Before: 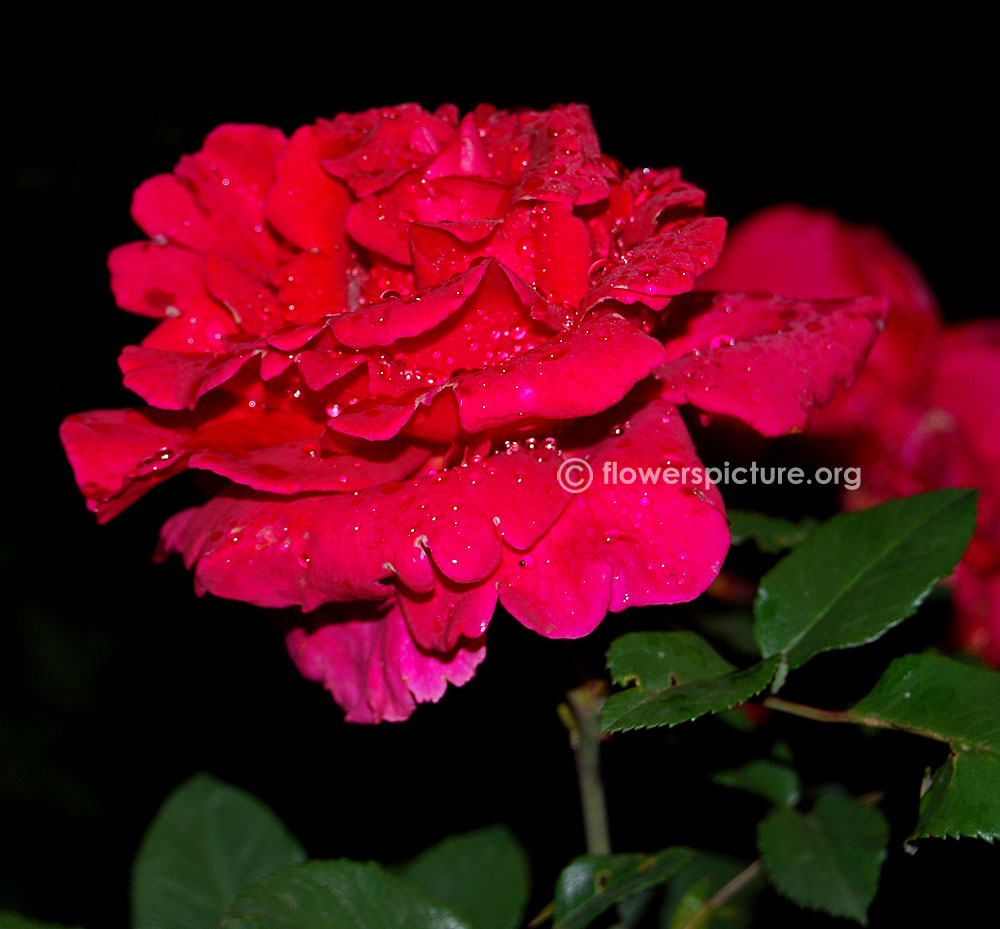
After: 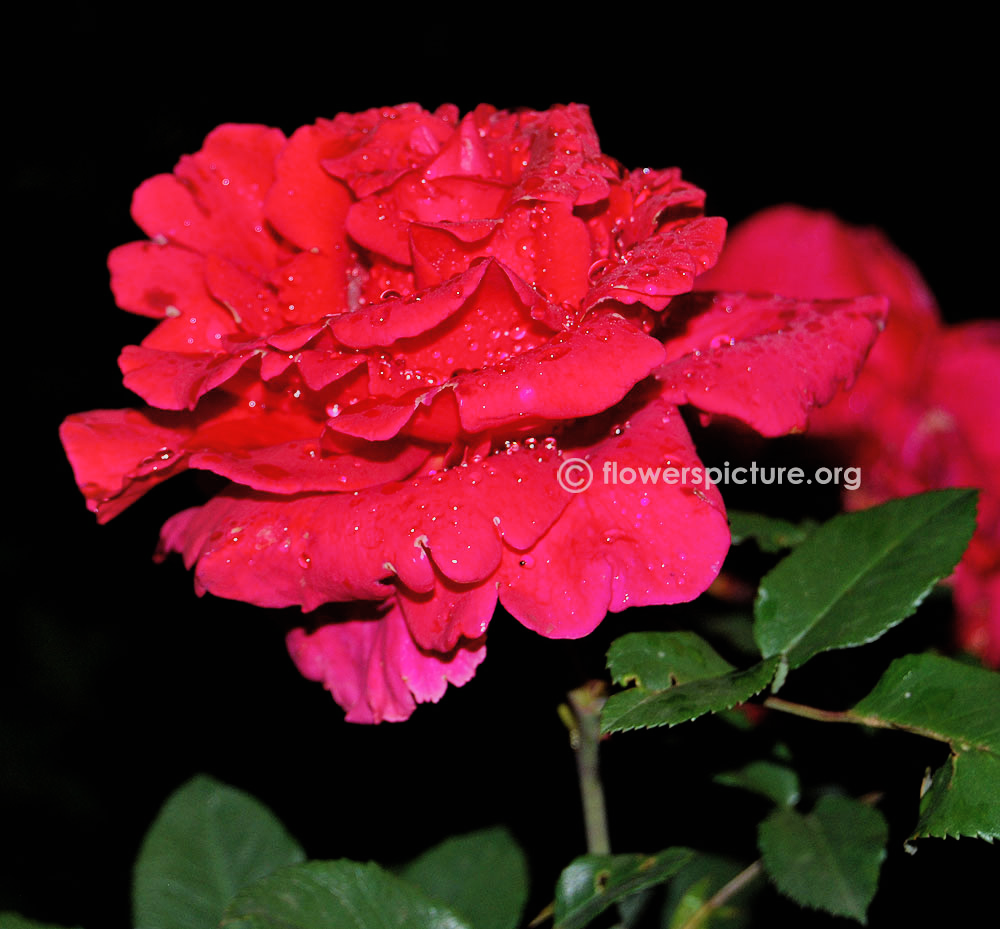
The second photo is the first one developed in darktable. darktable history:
filmic rgb: black relative exposure -7.26 EV, white relative exposure 5.08 EV, hardness 3.2
exposure: black level correction -0.002, exposure 0.706 EV, compensate highlight preservation false
shadows and highlights: shadows 21.01, highlights -82.5, shadows color adjustment 99.13%, highlights color adjustment 0.684%, soften with gaussian
